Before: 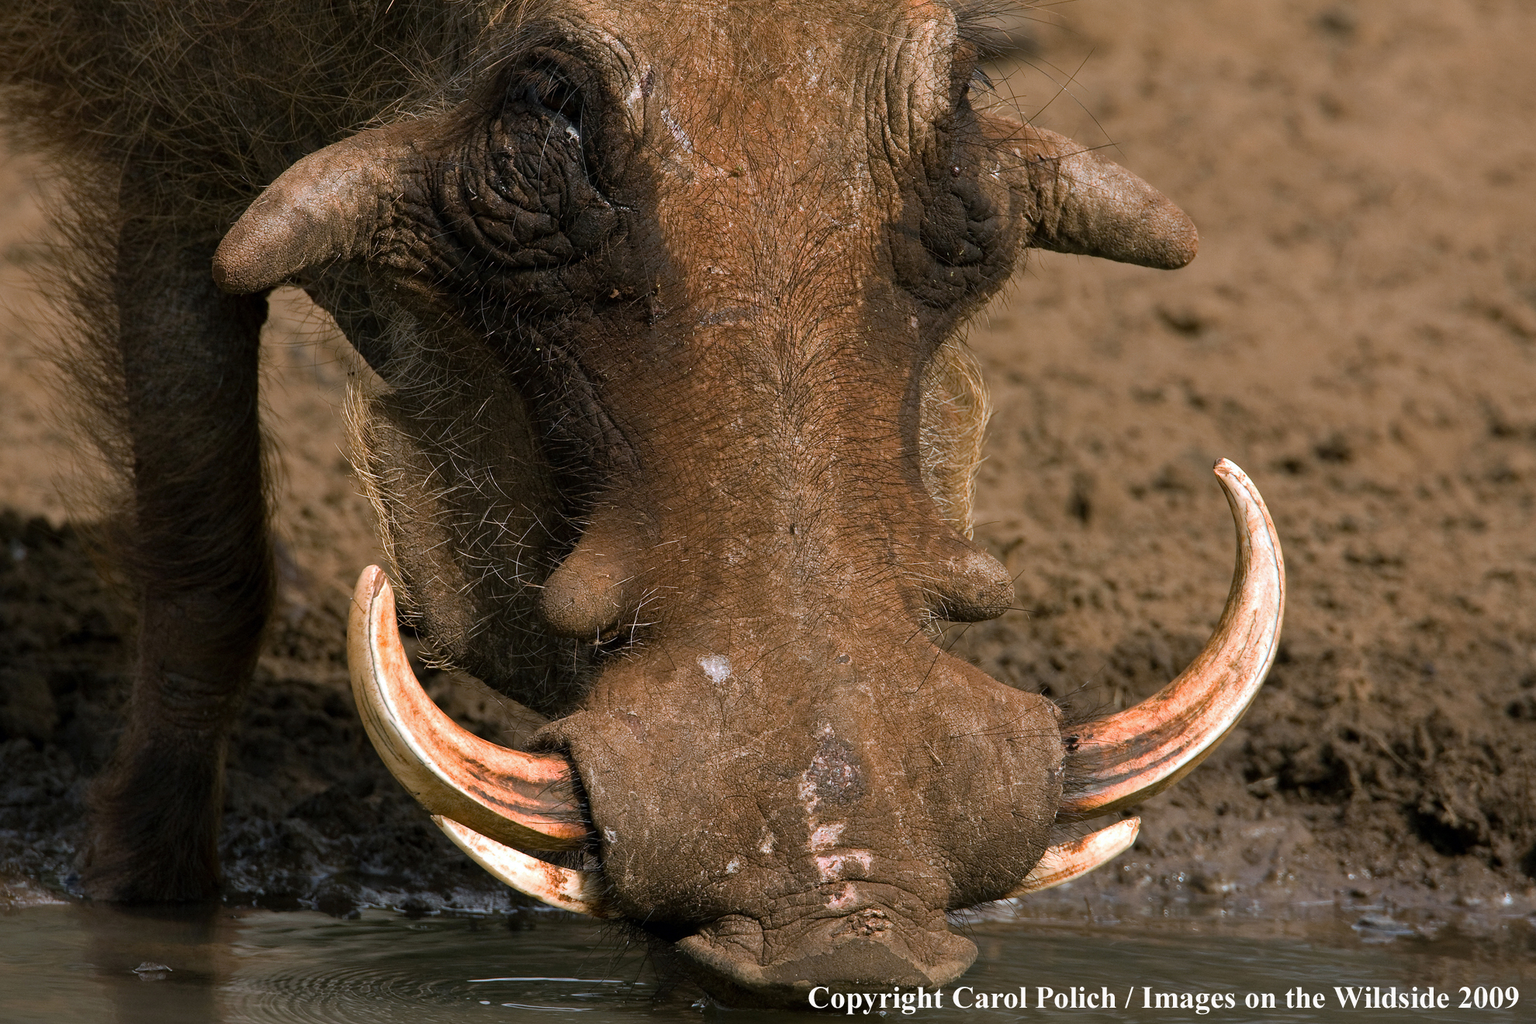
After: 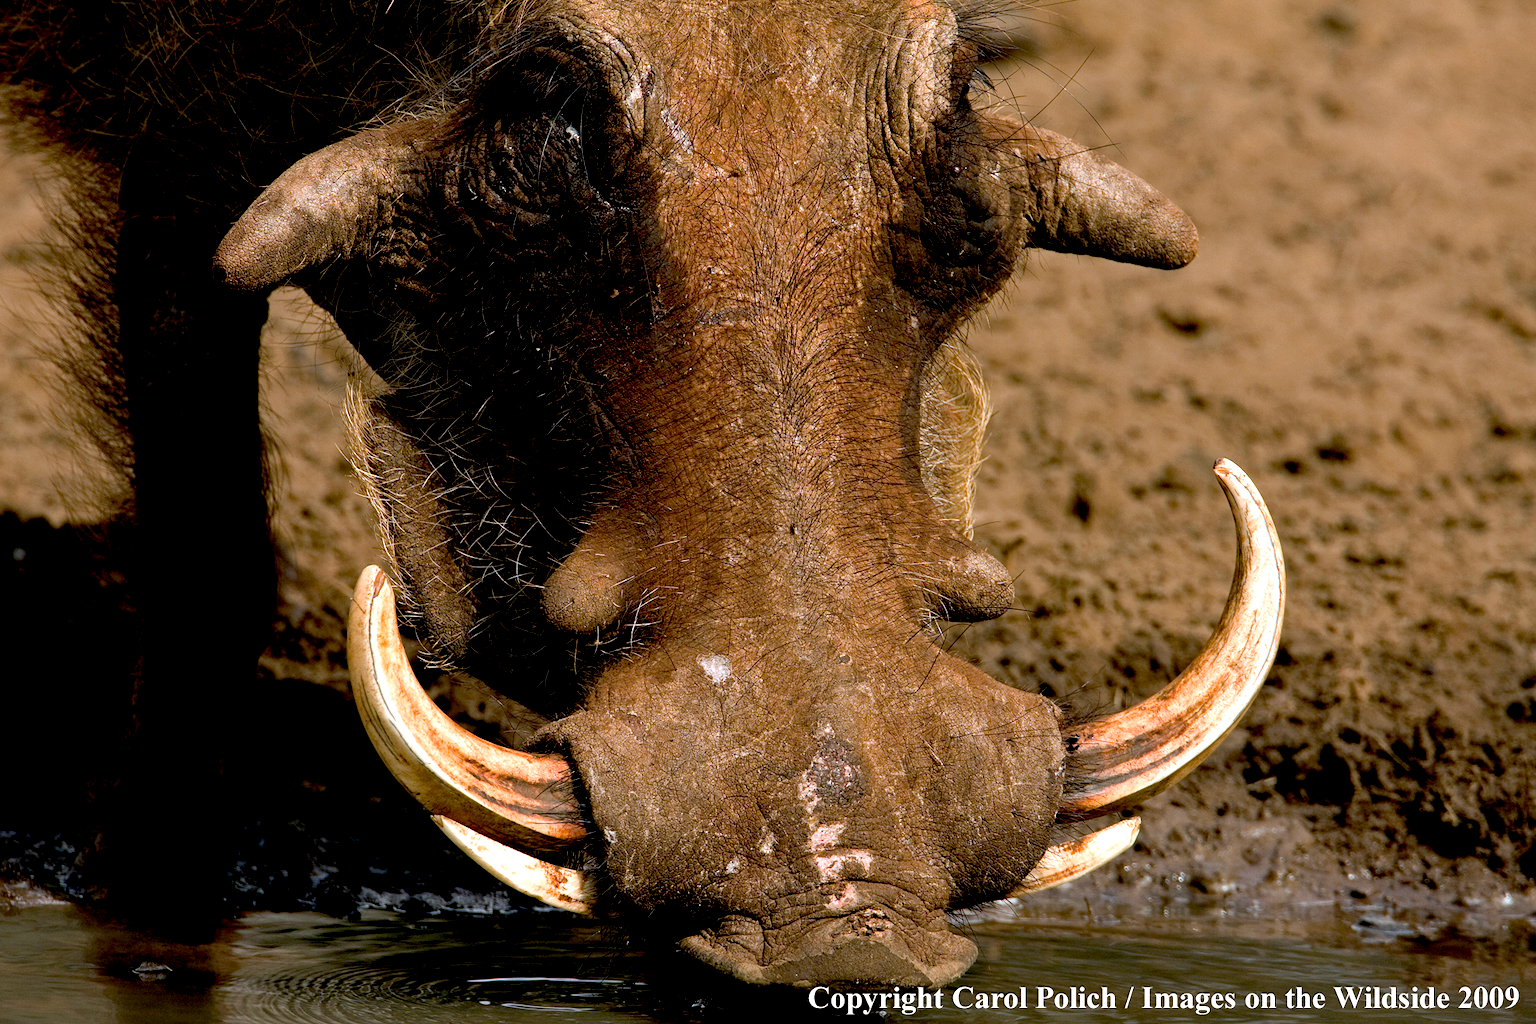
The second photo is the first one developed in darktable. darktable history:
exposure: black level correction 0.027, exposure 0.183 EV, compensate exposure bias true, compensate highlight preservation false
